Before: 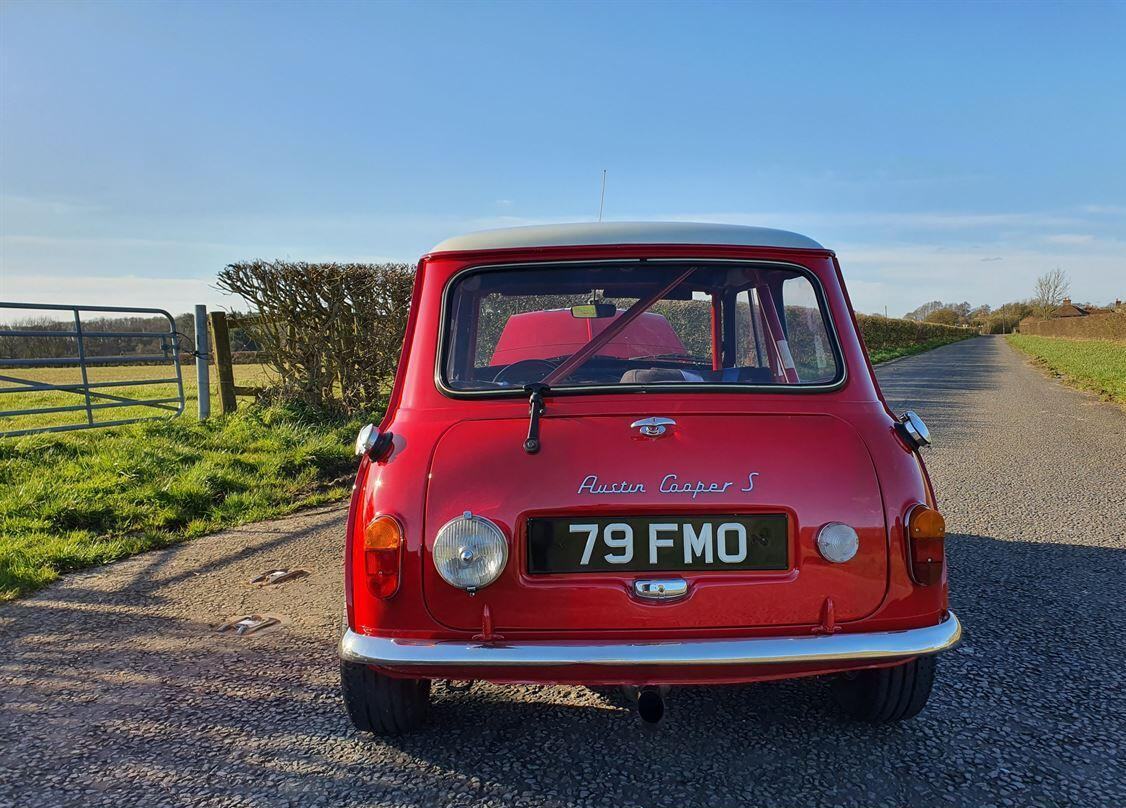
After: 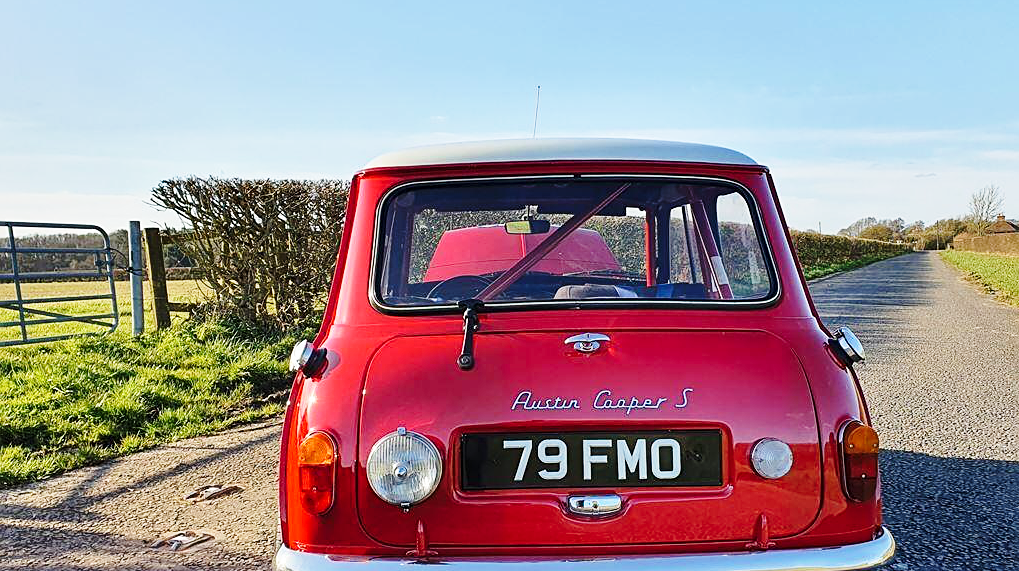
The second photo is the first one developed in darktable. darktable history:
sharpen: on, module defaults
contrast brightness saturation: saturation -0.064
base curve: curves: ch0 [(0, 0) (0.028, 0.03) (0.121, 0.232) (0.46, 0.748) (0.859, 0.968) (1, 1)], preserve colors none
crop: left 5.921%, top 10.43%, right 3.497%, bottom 18.872%
